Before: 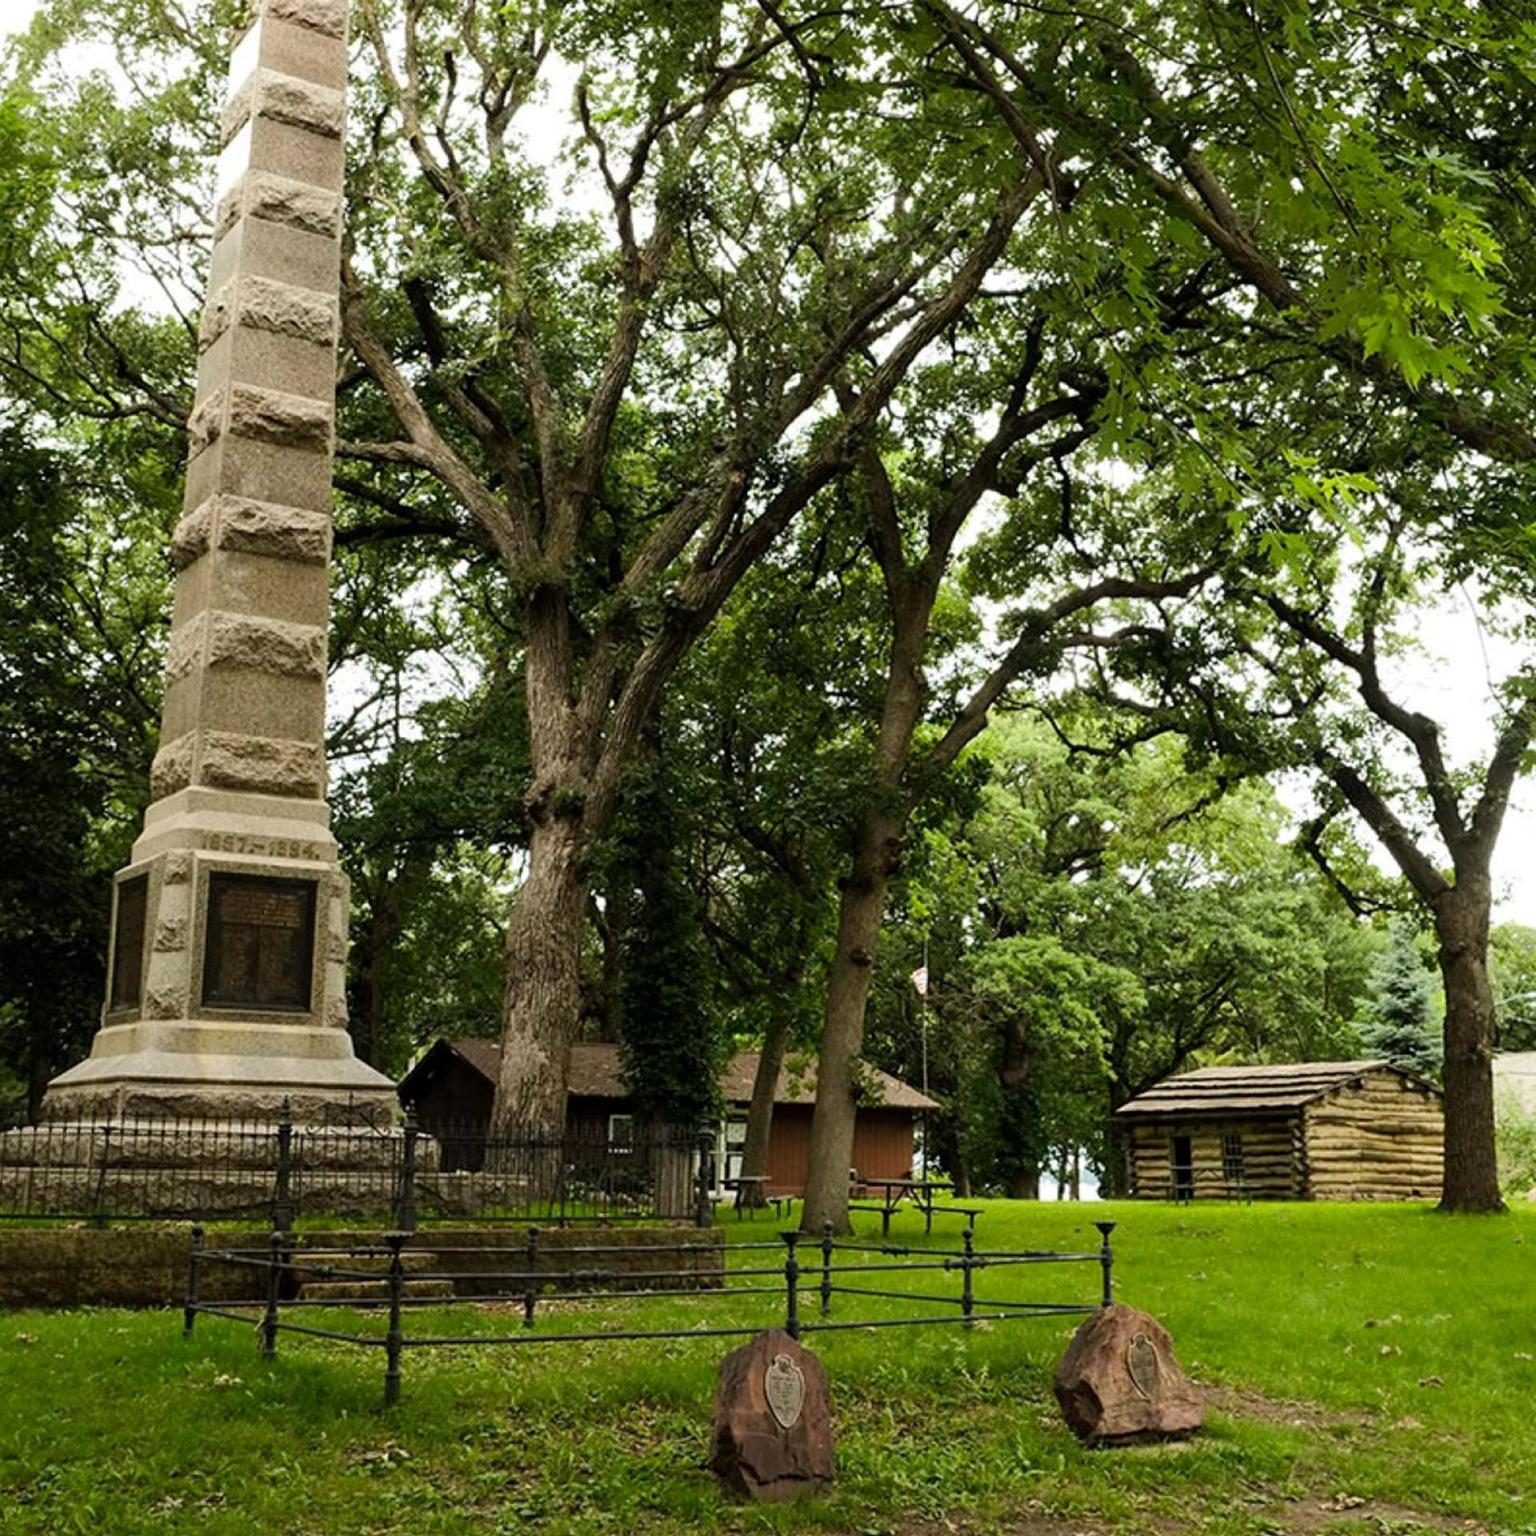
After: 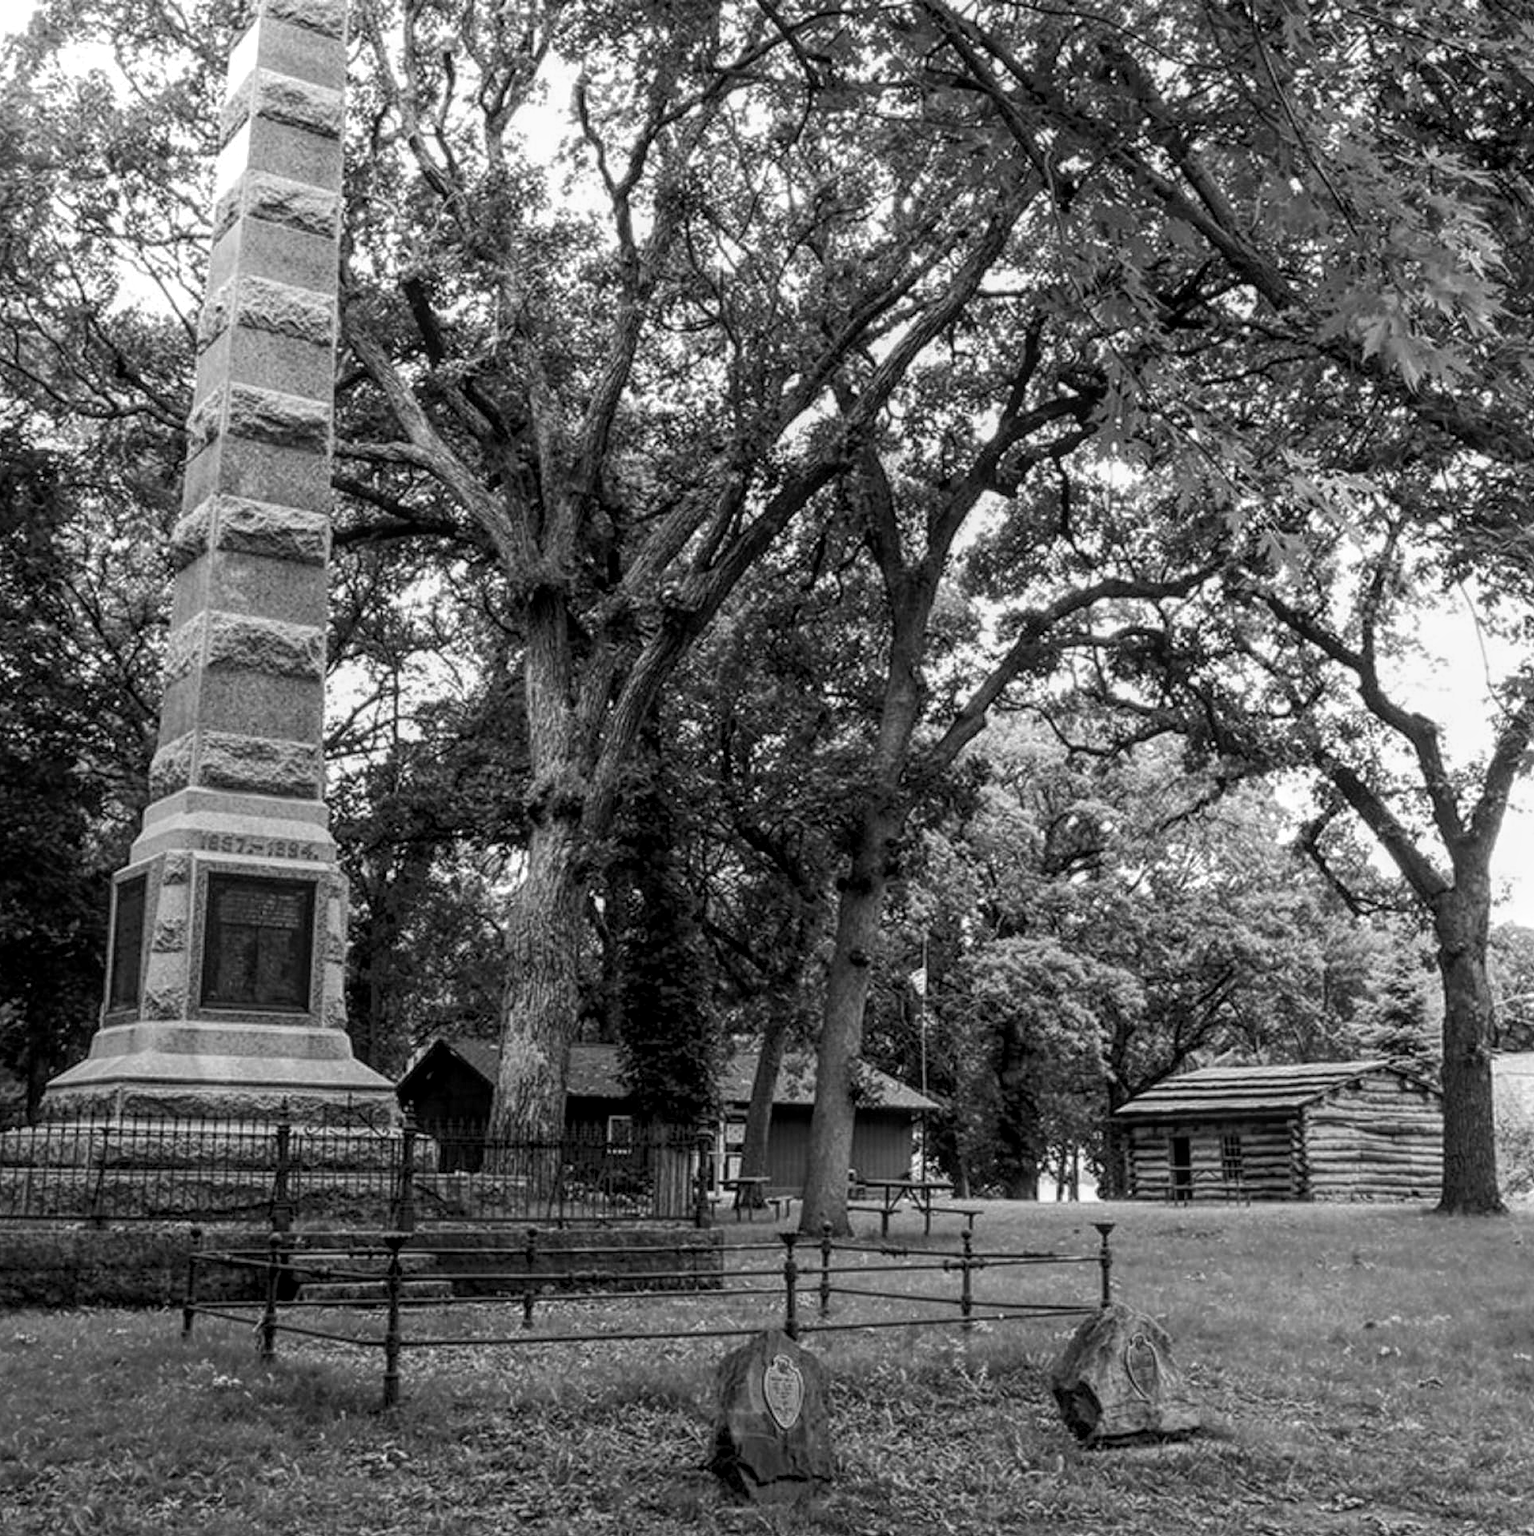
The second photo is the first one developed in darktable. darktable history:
crop and rotate: left 0.126%
monochrome: on, module defaults
local contrast: highlights 74%, shadows 55%, detail 176%, midtone range 0.207
